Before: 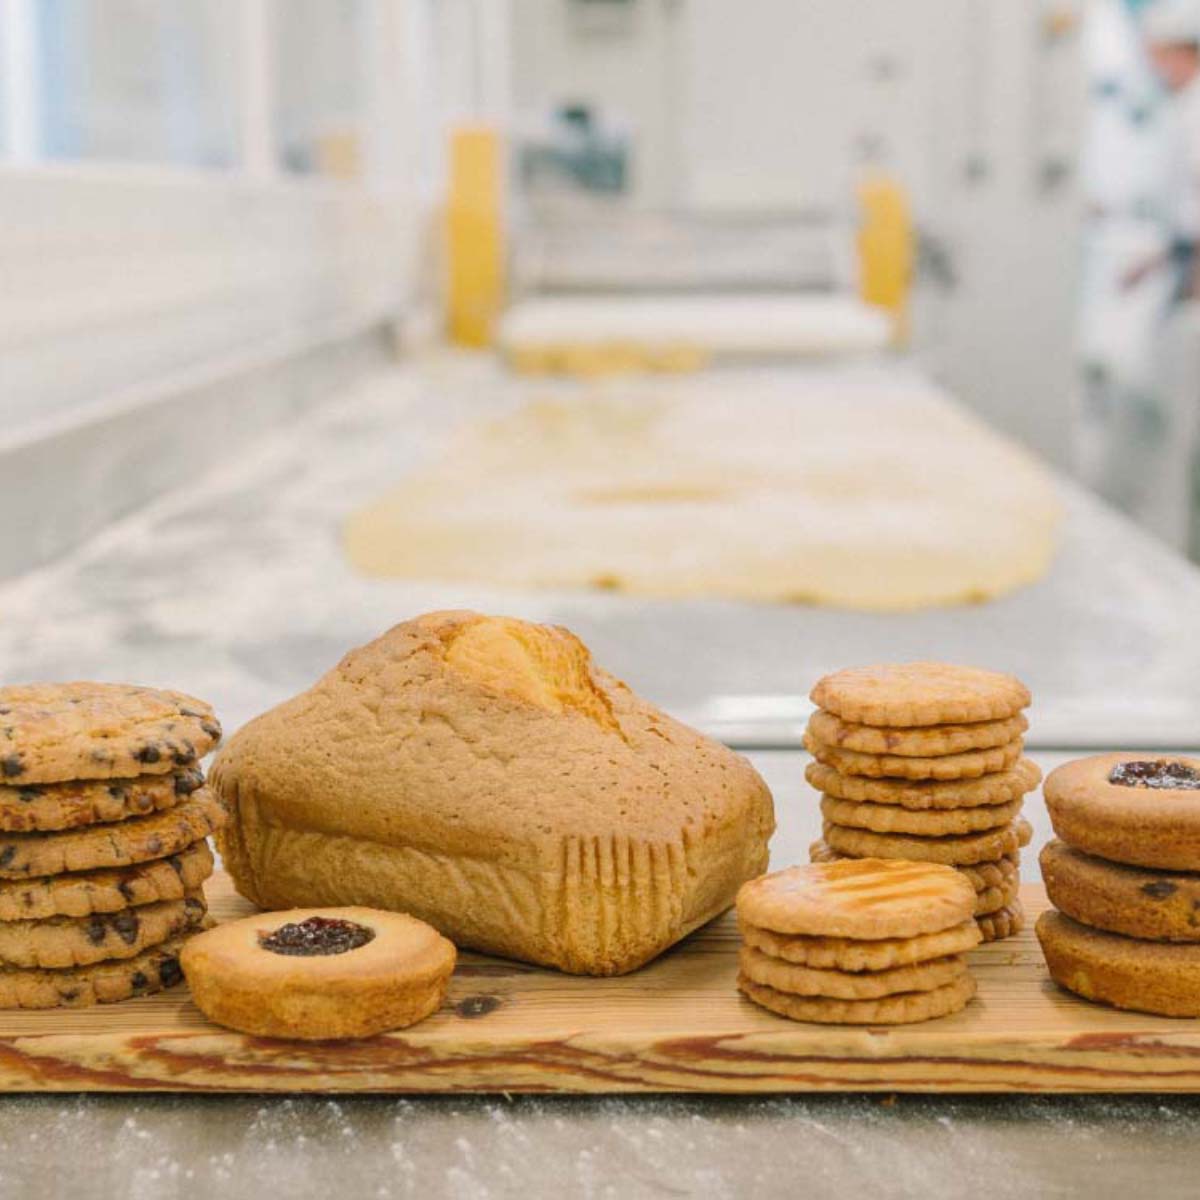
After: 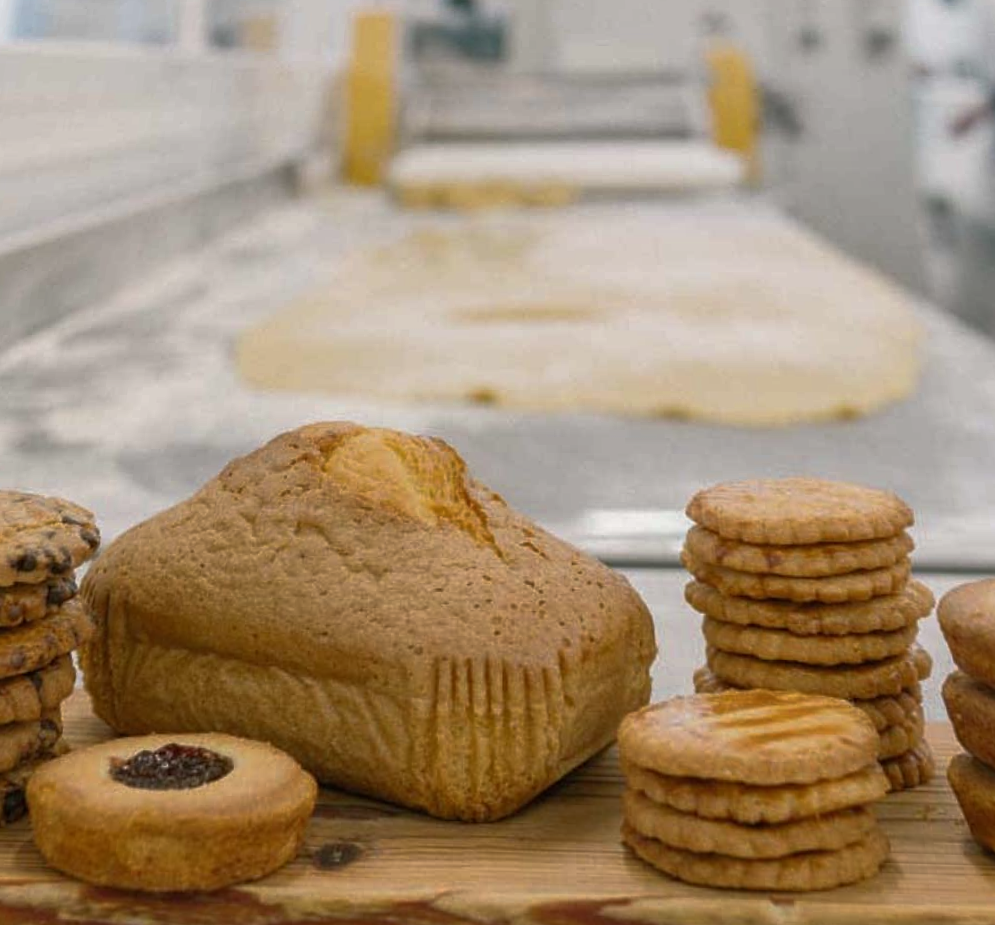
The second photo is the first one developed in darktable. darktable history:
crop and rotate: top 5.667%, bottom 14.937%
sharpen: amount 0.2
bloom: size 9%, threshold 100%, strength 7%
rotate and perspective: rotation 0.72°, lens shift (vertical) -0.352, lens shift (horizontal) -0.051, crop left 0.152, crop right 0.859, crop top 0.019, crop bottom 0.964
rgb curve: curves: ch0 [(0, 0) (0.415, 0.237) (1, 1)]
